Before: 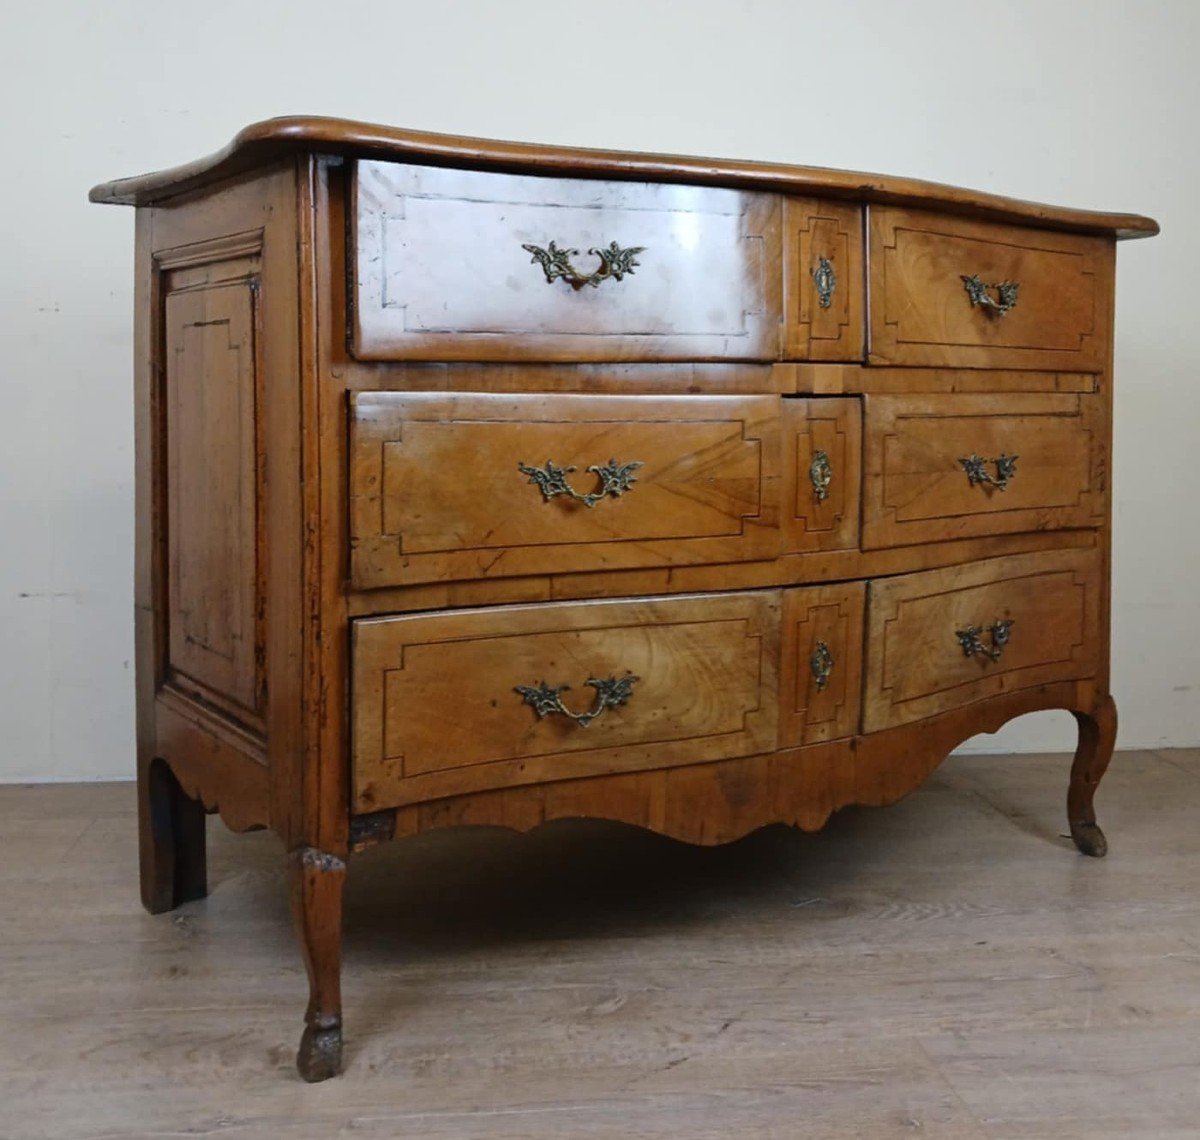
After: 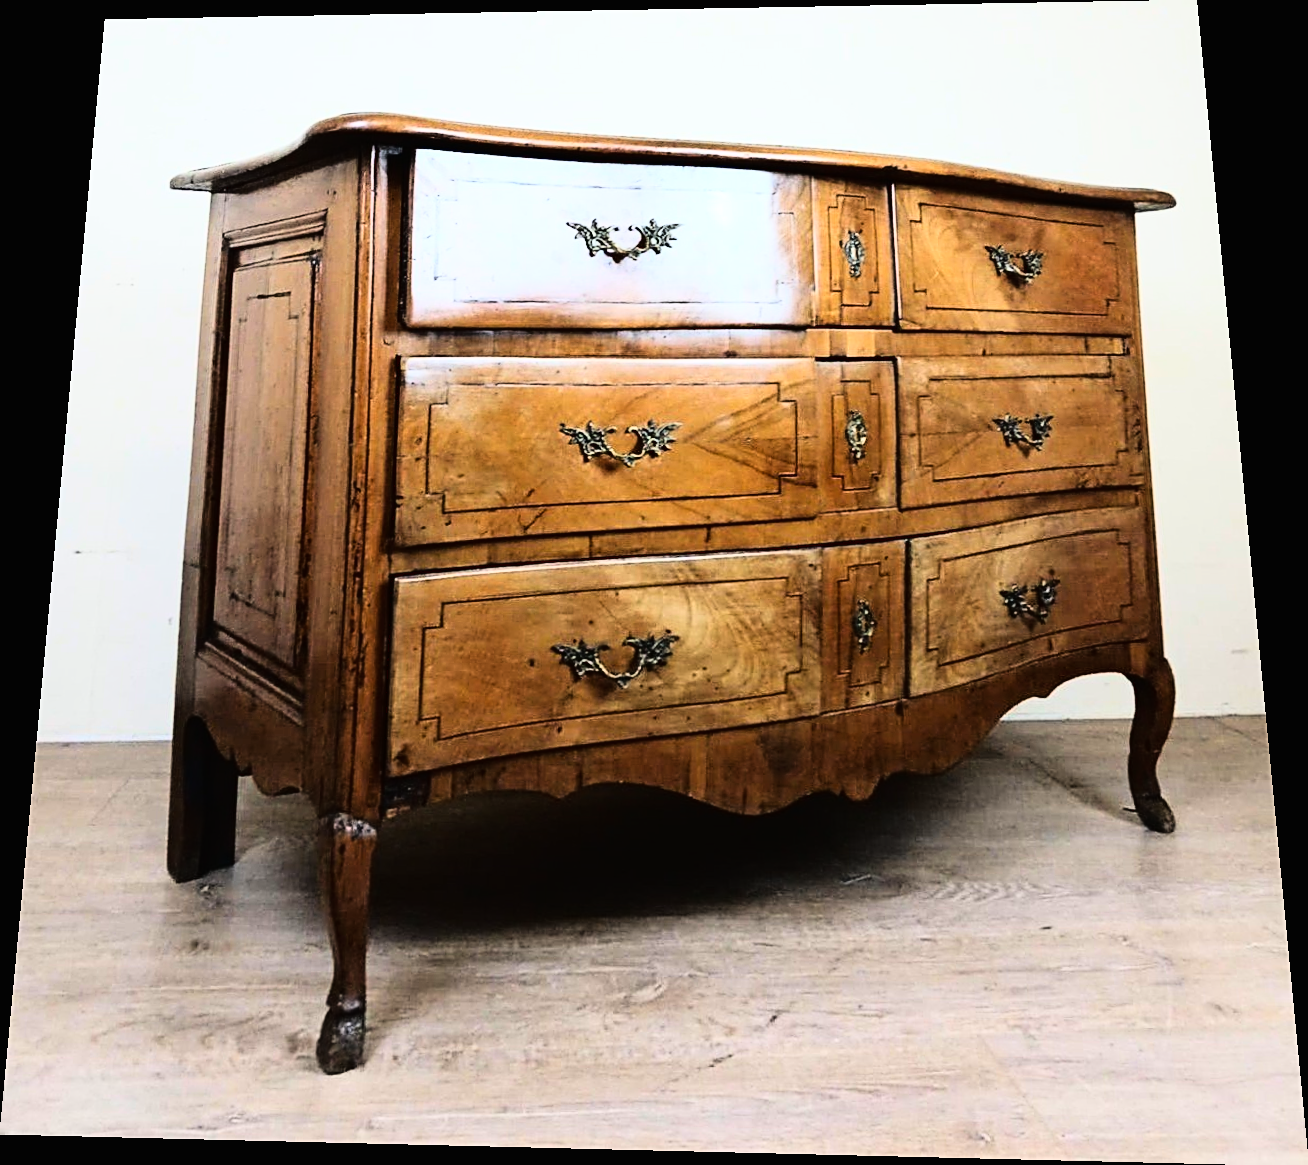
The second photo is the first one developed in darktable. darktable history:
rotate and perspective: rotation 0.128°, lens shift (vertical) -0.181, lens shift (horizontal) -0.044, shear 0.001, automatic cropping off
tone curve: curves: ch0 [(0, 0.008) (0.083, 0.073) (0.28, 0.286) (0.528, 0.559) (0.961, 0.966) (1, 1)], color space Lab, linked channels, preserve colors none
sharpen: on, module defaults
rgb curve: curves: ch0 [(0, 0) (0.21, 0.15) (0.24, 0.21) (0.5, 0.75) (0.75, 0.96) (0.89, 0.99) (1, 1)]; ch1 [(0, 0.02) (0.21, 0.13) (0.25, 0.2) (0.5, 0.67) (0.75, 0.9) (0.89, 0.97) (1, 1)]; ch2 [(0, 0.02) (0.21, 0.13) (0.25, 0.2) (0.5, 0.67) (0.75, 0.9) (0.89, 0.97) (1, 1)], compensate middle gray true
